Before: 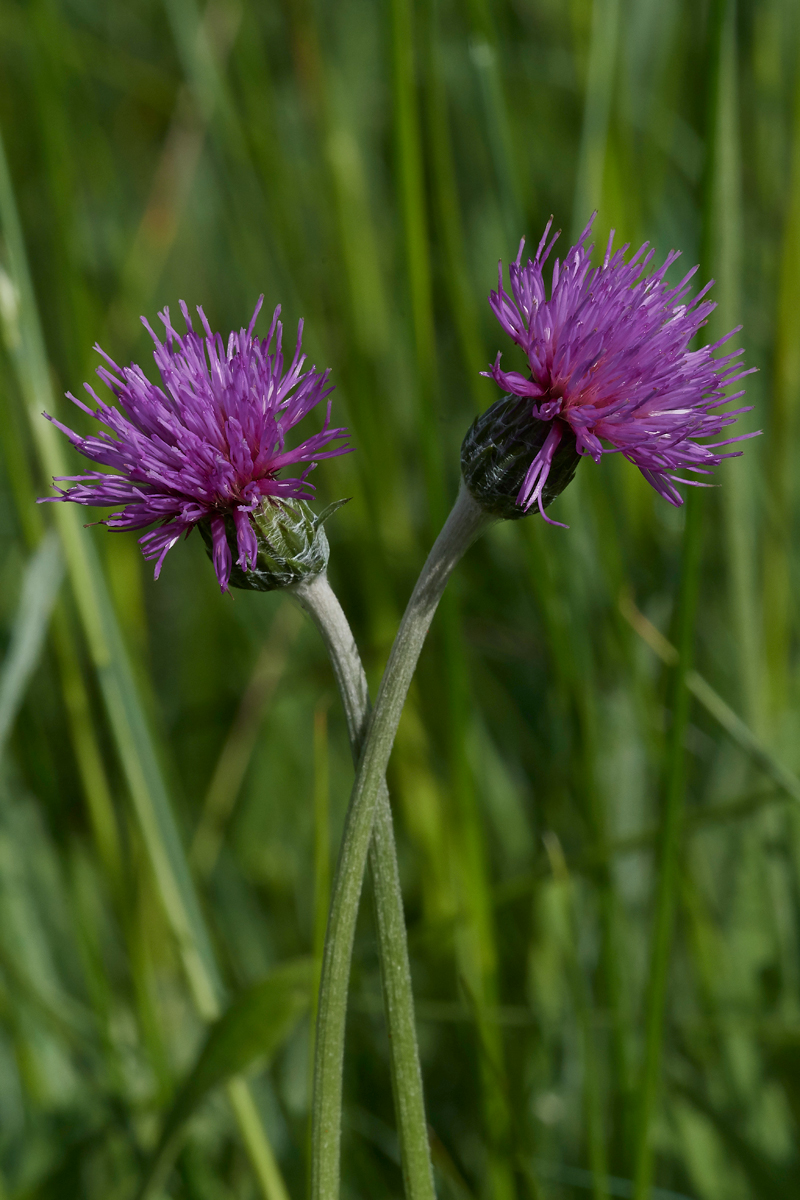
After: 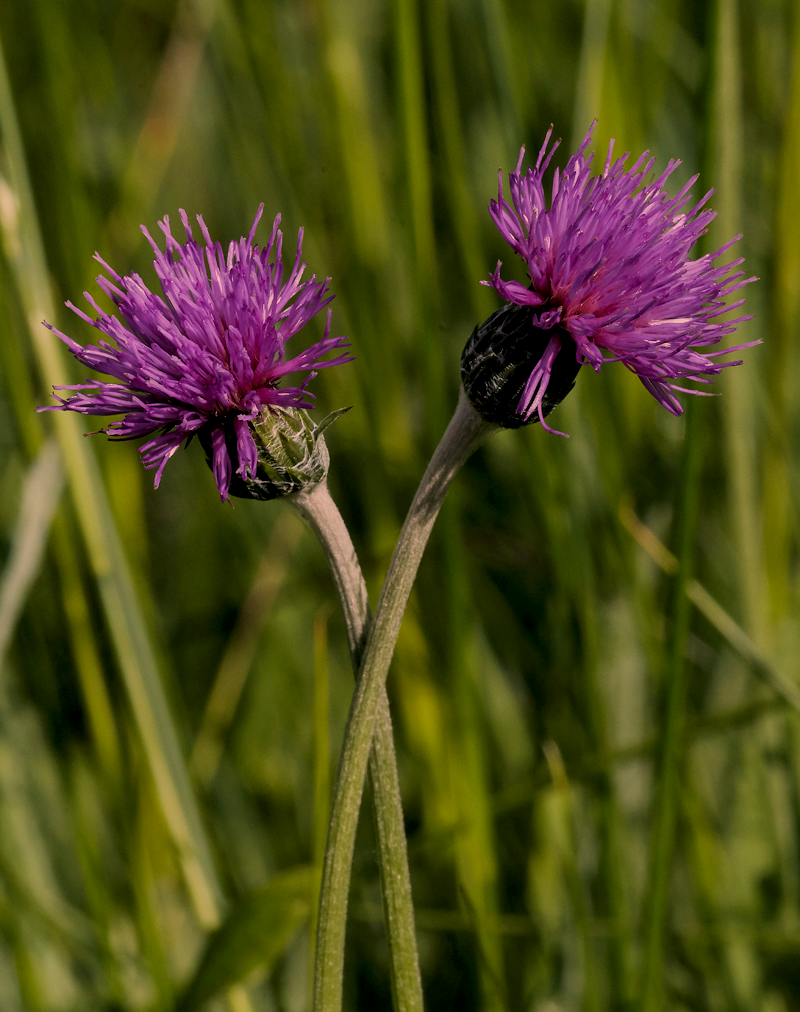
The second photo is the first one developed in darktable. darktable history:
local contrast: on, module defaults
crop: top 7.605%, bottom 8.018%
filmic rgb: black relative exposure -7.65 EV, white relative exposure 4.56 EV, hardness 3.61
color correction: highlights a* 20.77, highlights b* 19.64
